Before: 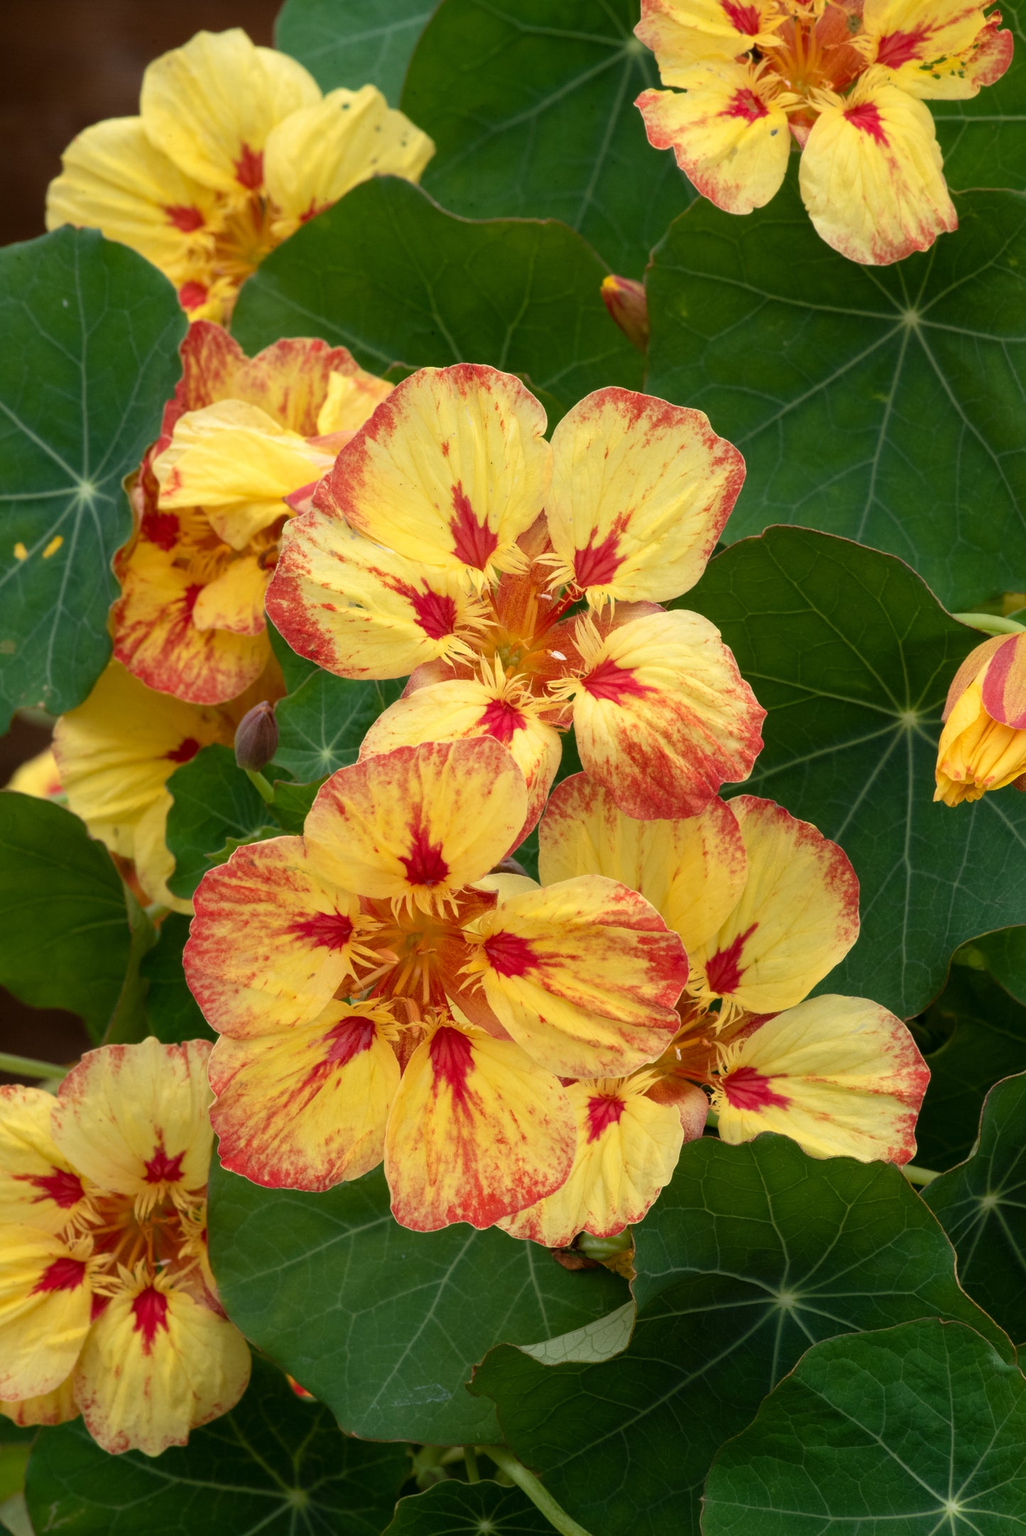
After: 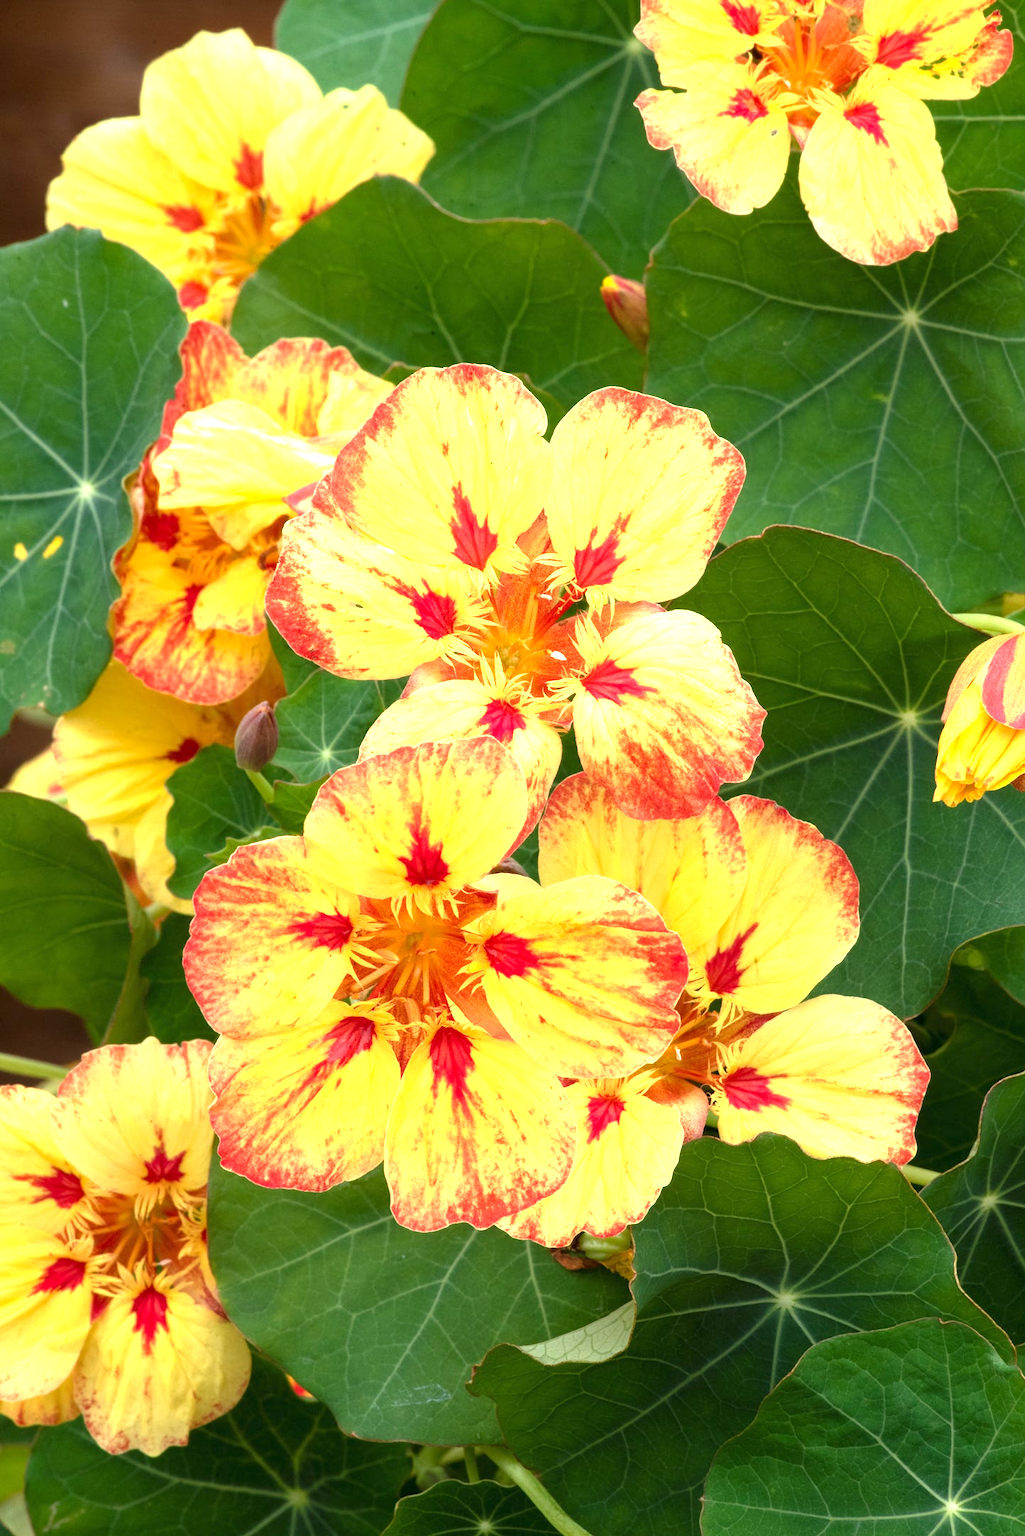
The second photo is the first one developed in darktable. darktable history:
exposure: black level correction 0, exposure 1.106 EV, compensate highlight preservation false
levels: levels [0, 0.476, 0.951]
